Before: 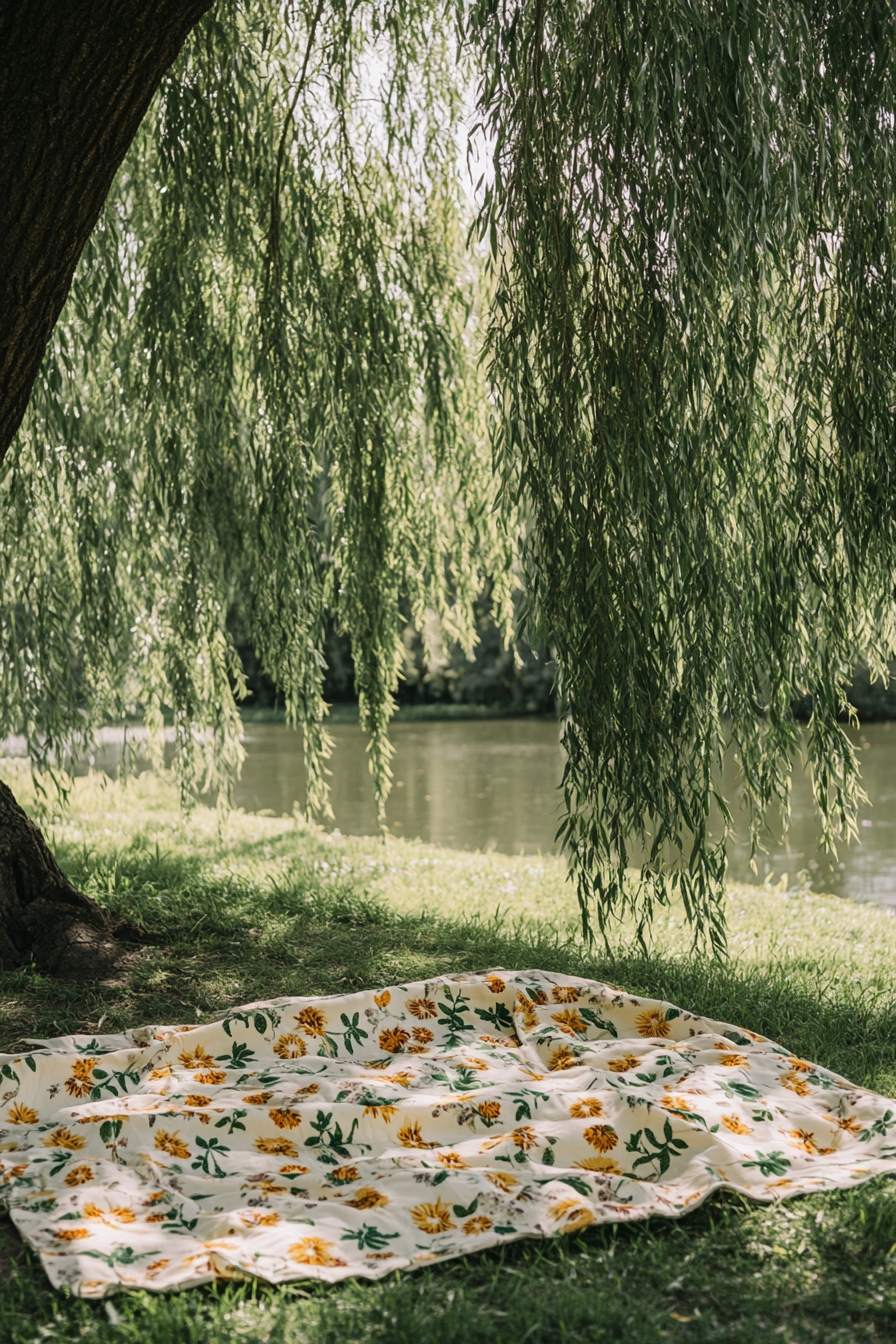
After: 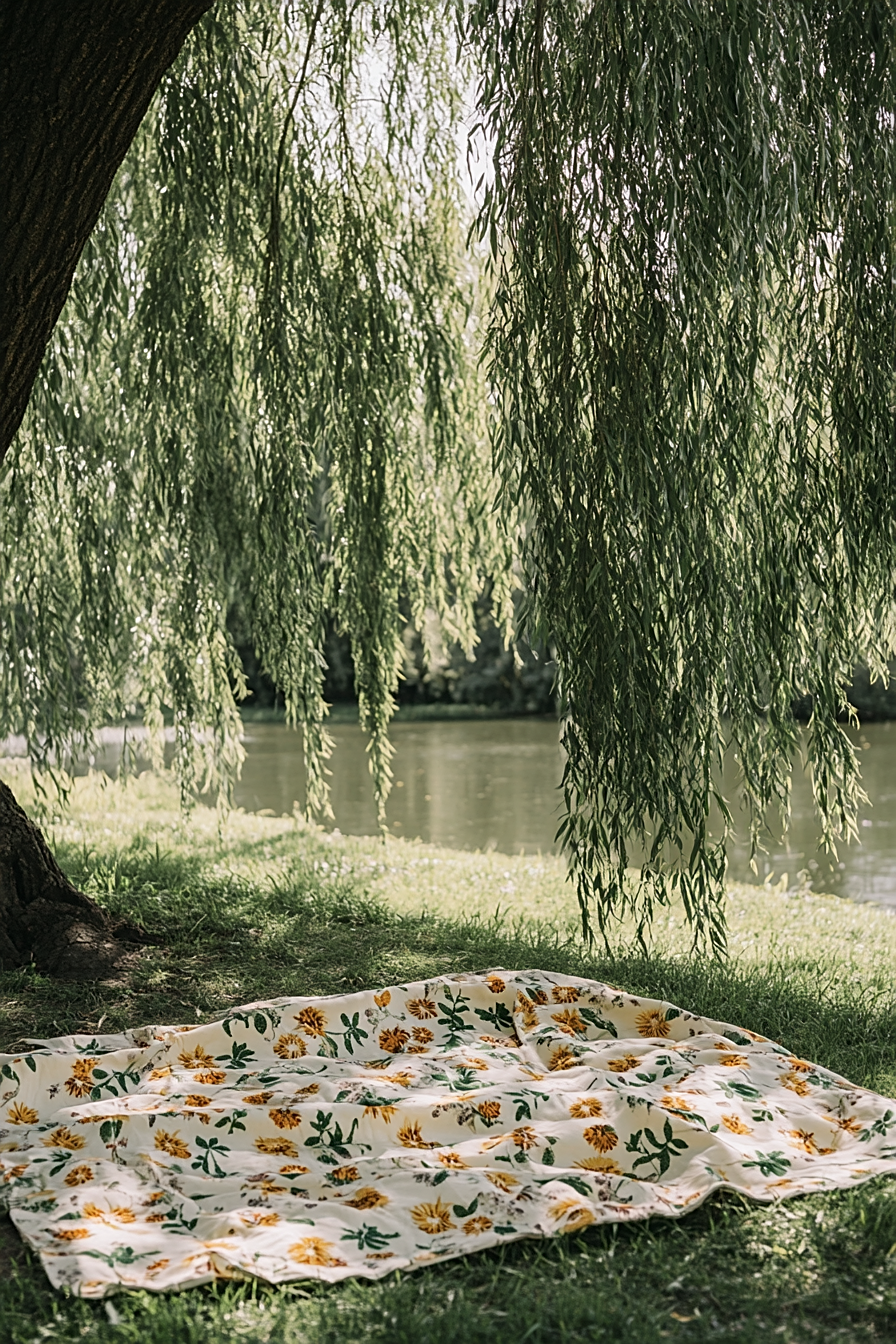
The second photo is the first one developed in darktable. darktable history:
contrast brightness saturation: saturation -0.105
sharpen: on, module defaults
